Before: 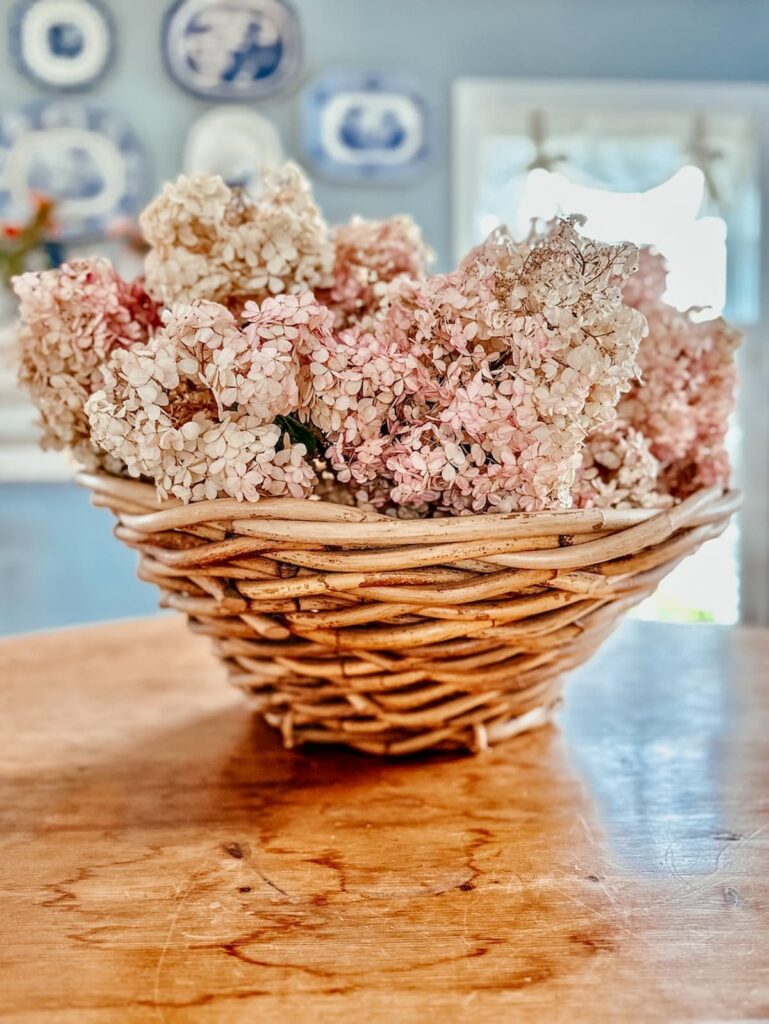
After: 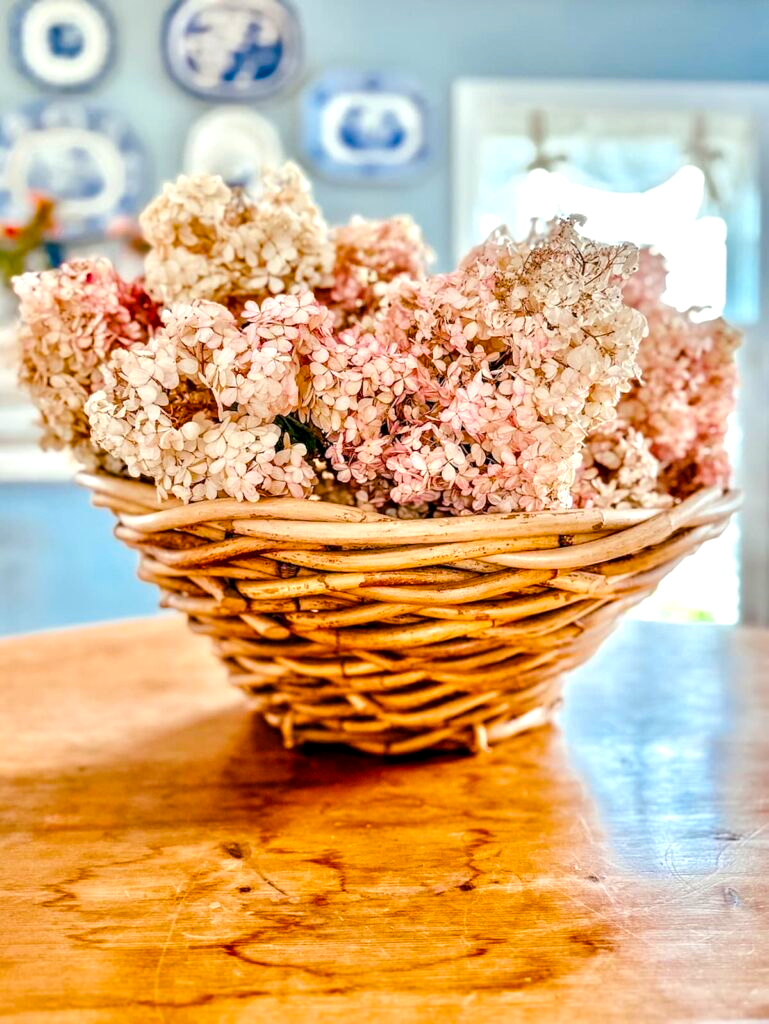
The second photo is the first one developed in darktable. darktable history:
contrast equalizer: y [[0.536, 0.565, 0.581, 0.516, 0.52, 0.491], [0.5 ×6], [0.5 ×6], [0 ×6], [0 ×6]], mix 0.295
color balance rgb: perceptual saturation grading › global saturation 29.336%, perceptual saturation grading › mid-tones 12.577%, perceptual saturation grading › shadows 9.886%, perceptual brilliance grading › global brilliance 10.152%, perceptual brilliance grading › shadows 14.571%, global vibrance 14.98%
